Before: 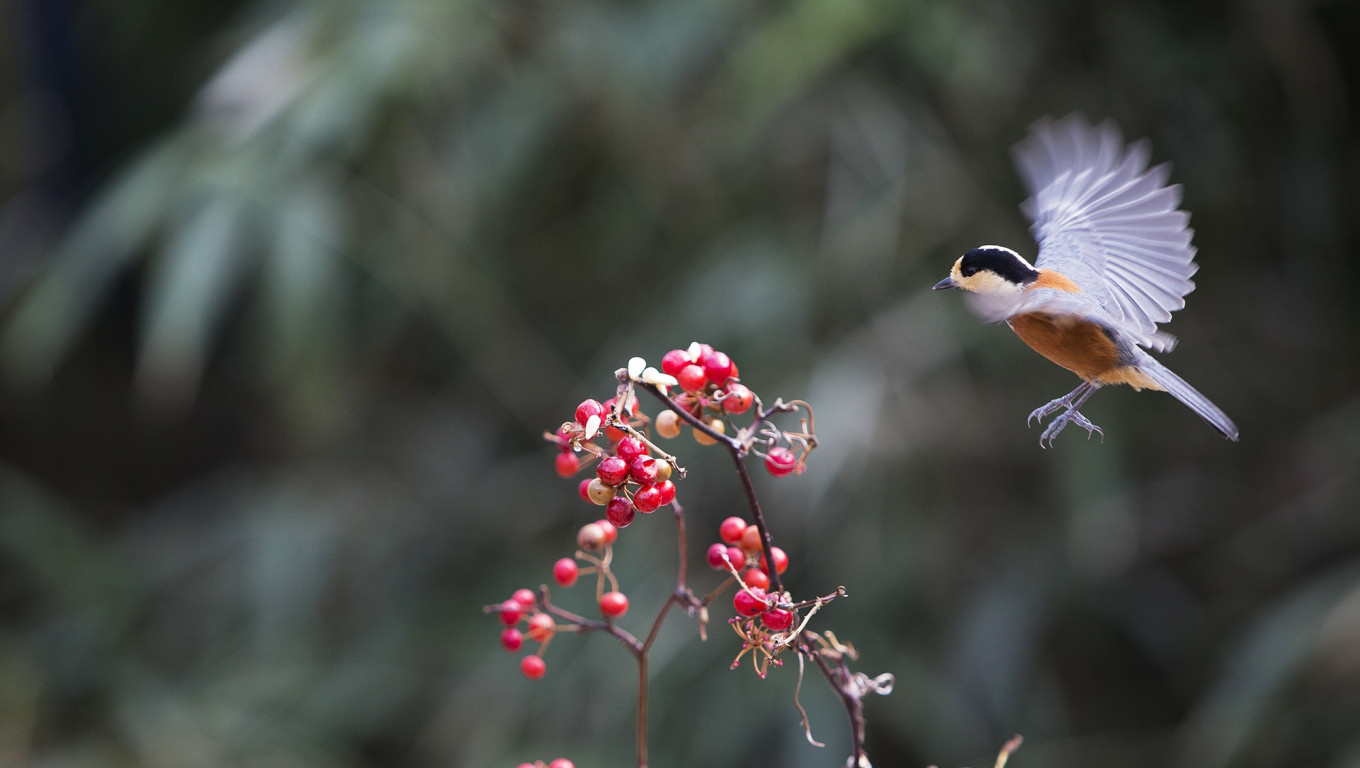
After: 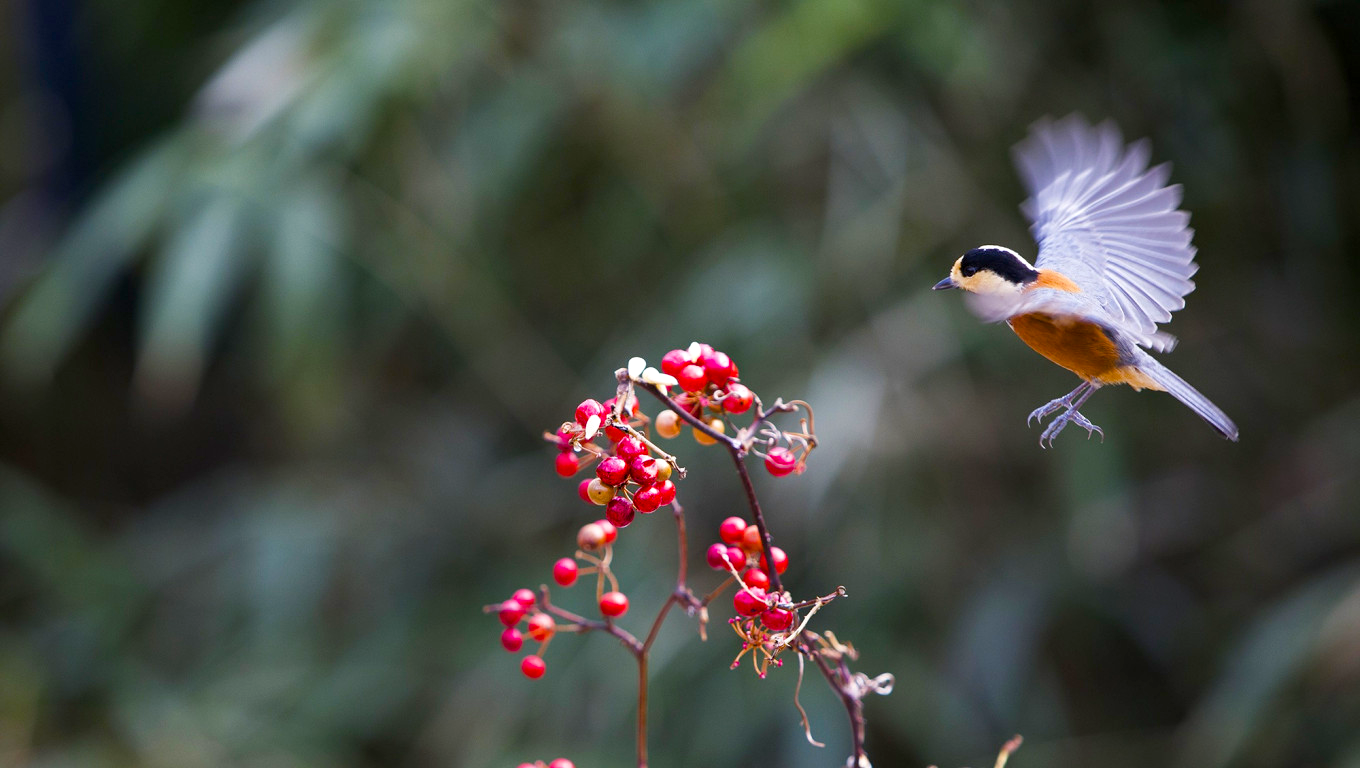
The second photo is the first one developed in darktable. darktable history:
color balance rgb: perceptual saturation grading › global saturation 39.832%, perceptual saturation grading › highlights -24.994%, perceptual saturation grading › mid-tones 34.472%, perceptual saturation grading › shadows 34.988%
exposure: black level correction 0.003, exposure 0.15 EV, compensate highlight preservation false
